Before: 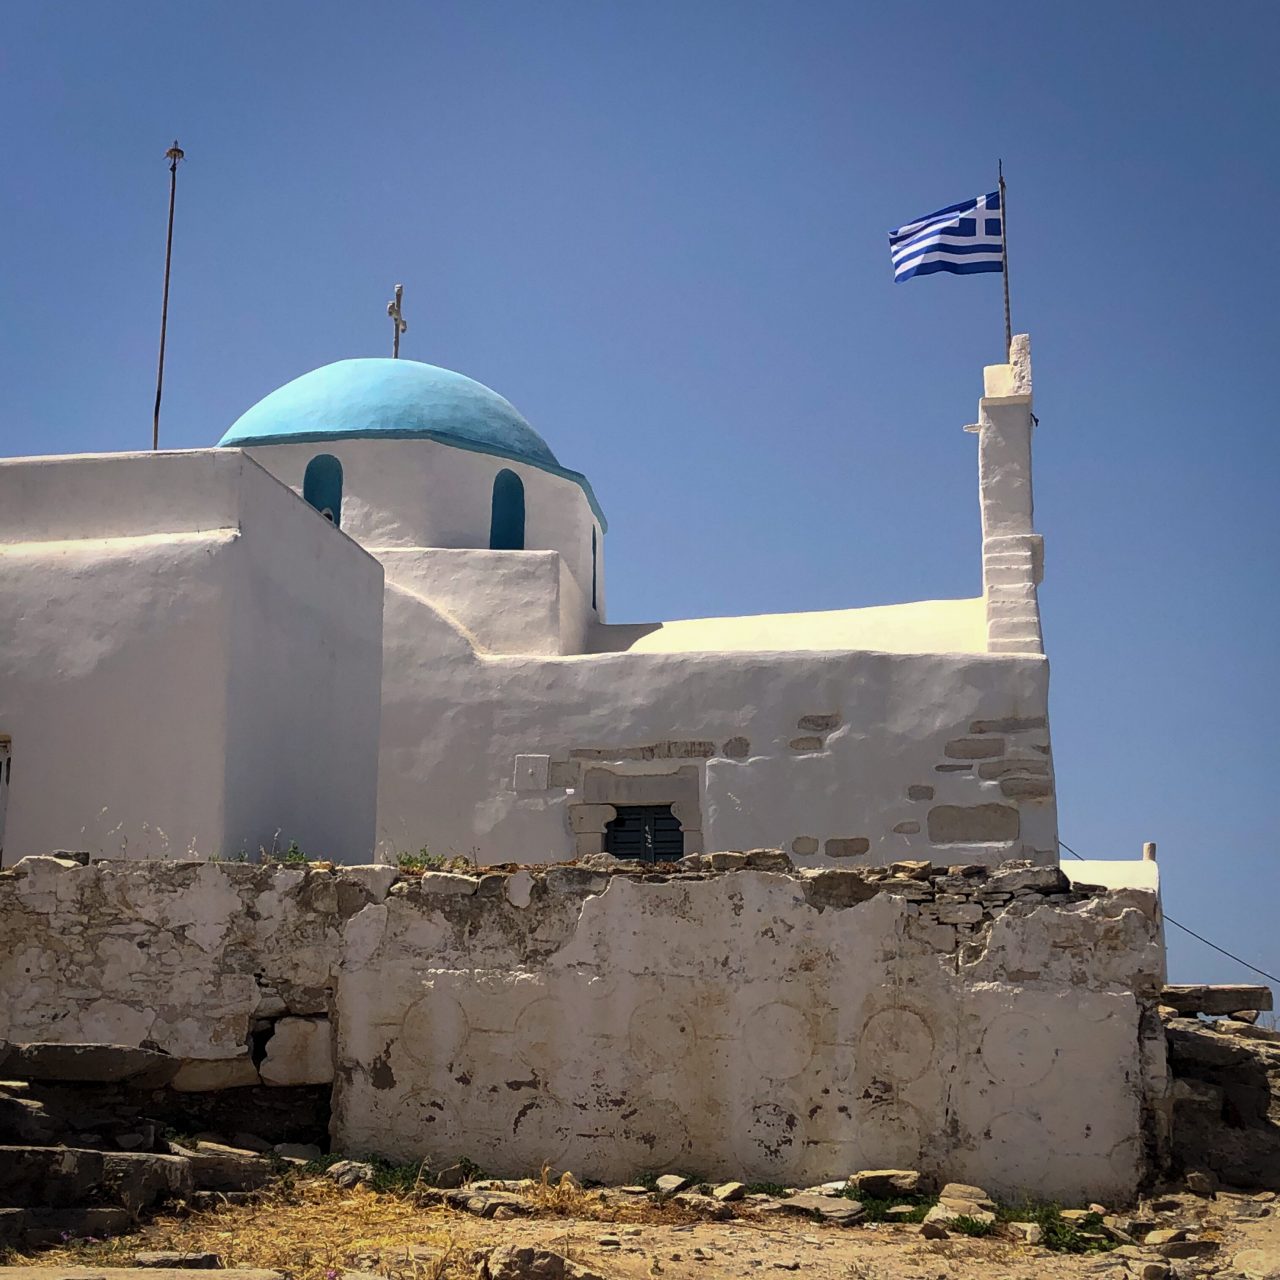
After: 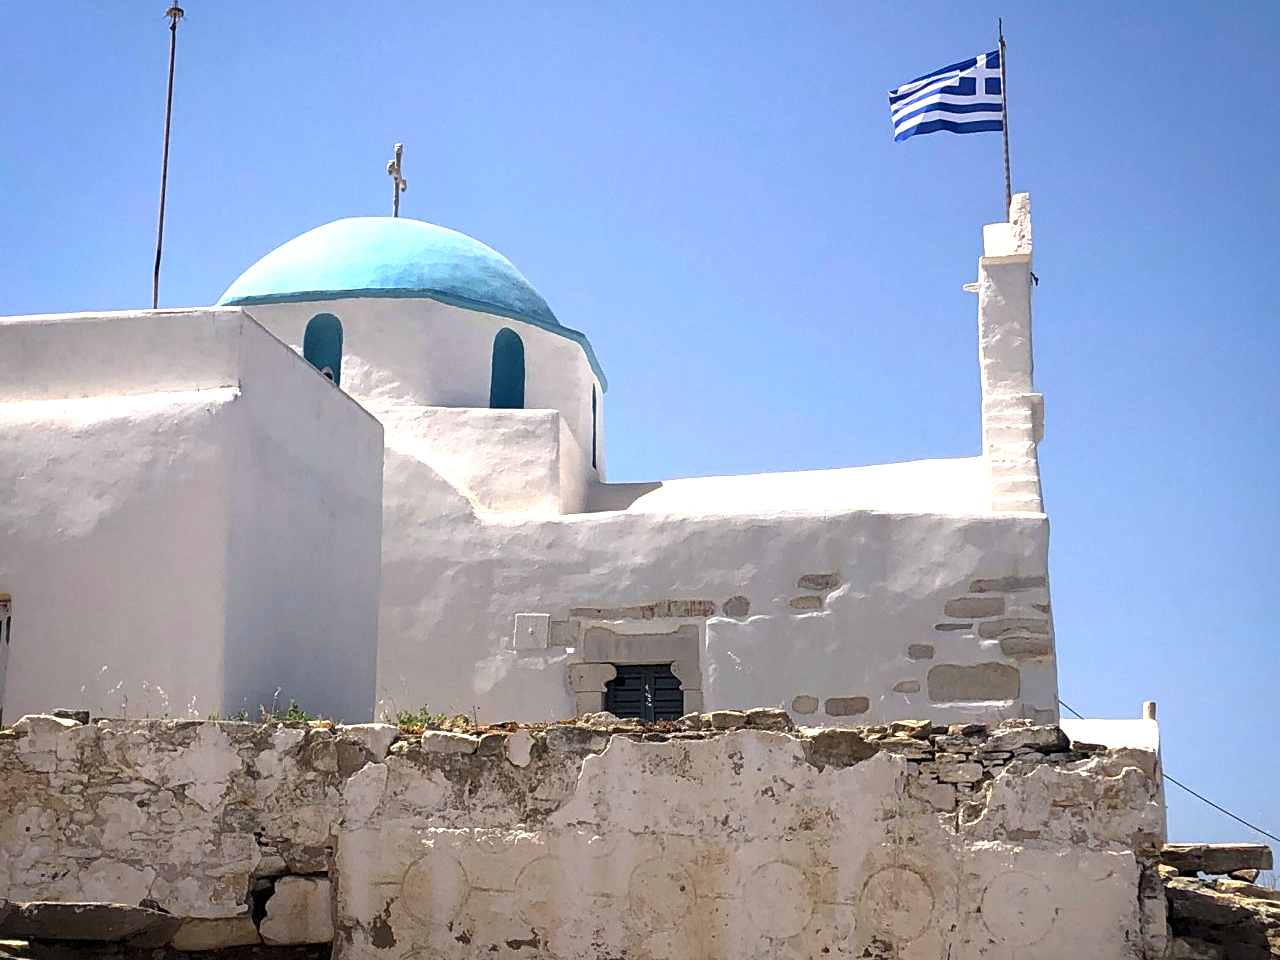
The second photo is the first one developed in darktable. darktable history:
sharpen: amount 0.2
white balance: red 0.988, blue 1.017
crop: top 11.038%, bottom 13.962%
exposure: exposure 1 EV, compensate highlight preservation false
